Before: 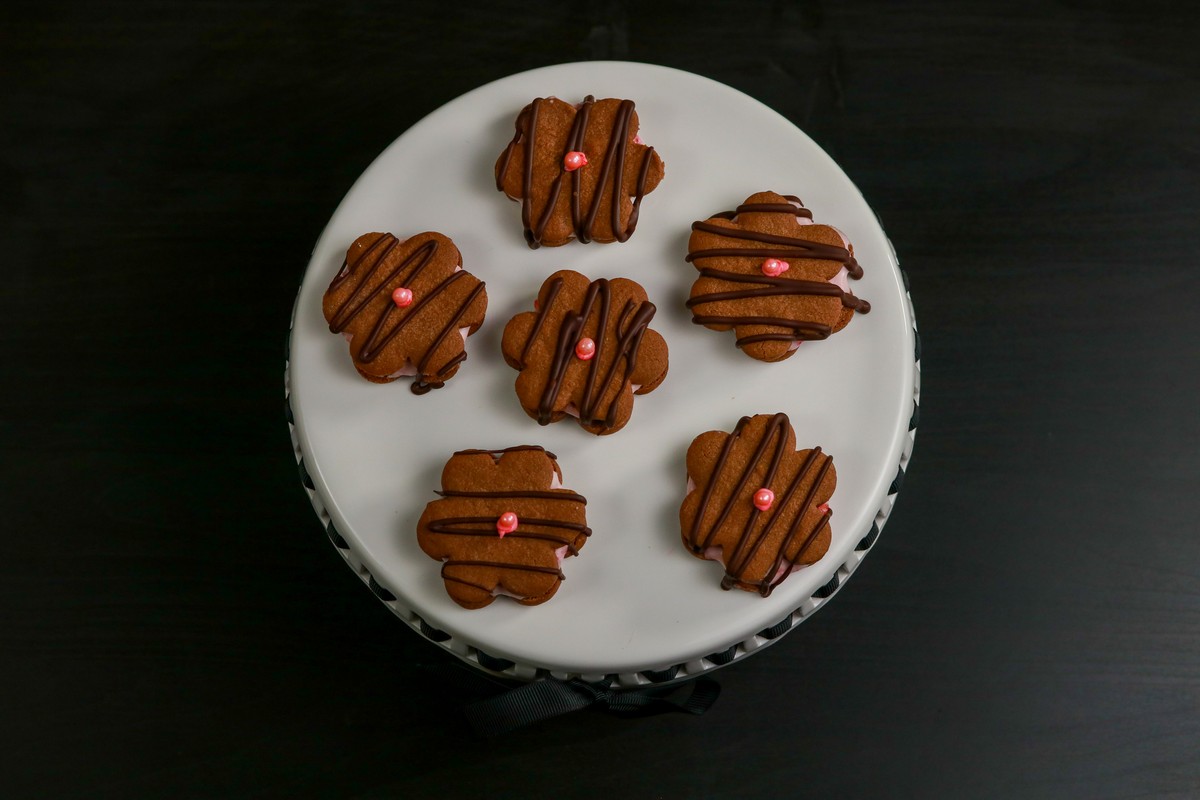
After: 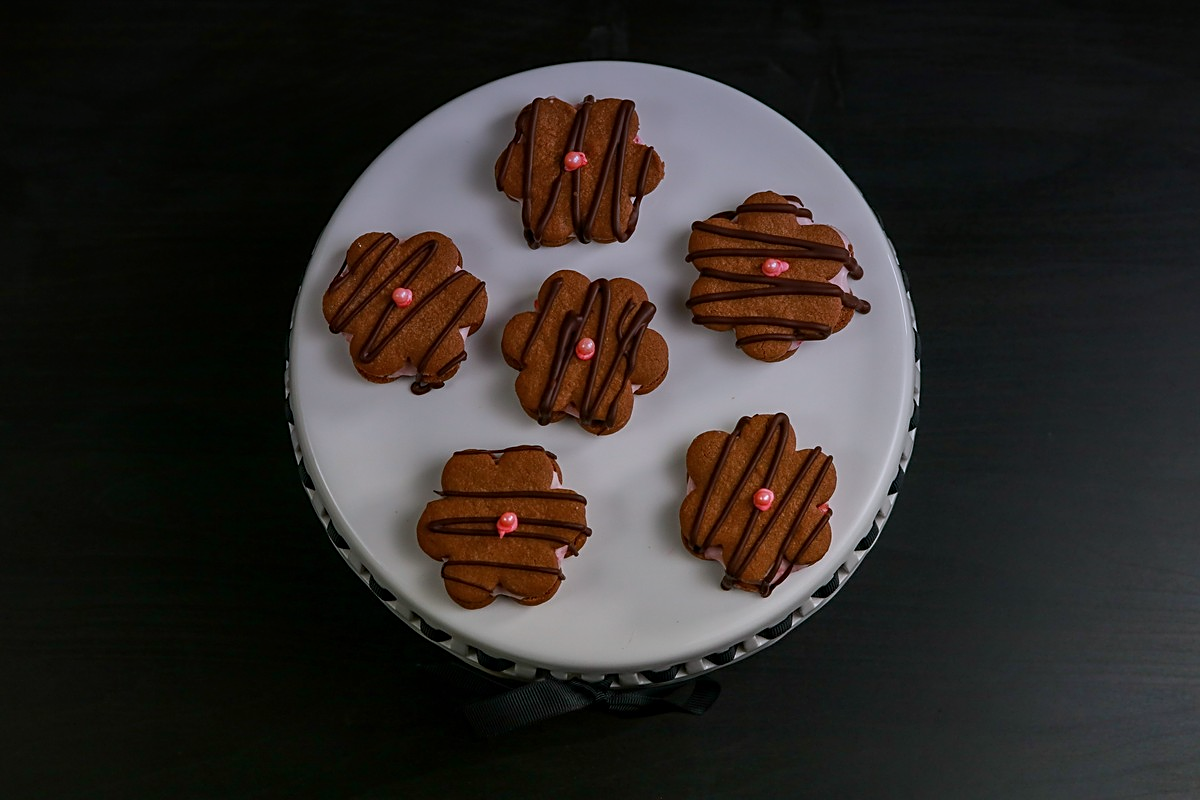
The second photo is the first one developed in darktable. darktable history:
graduated density: hue 238.83°, saturation 50%
sharpen: on, module defaults
